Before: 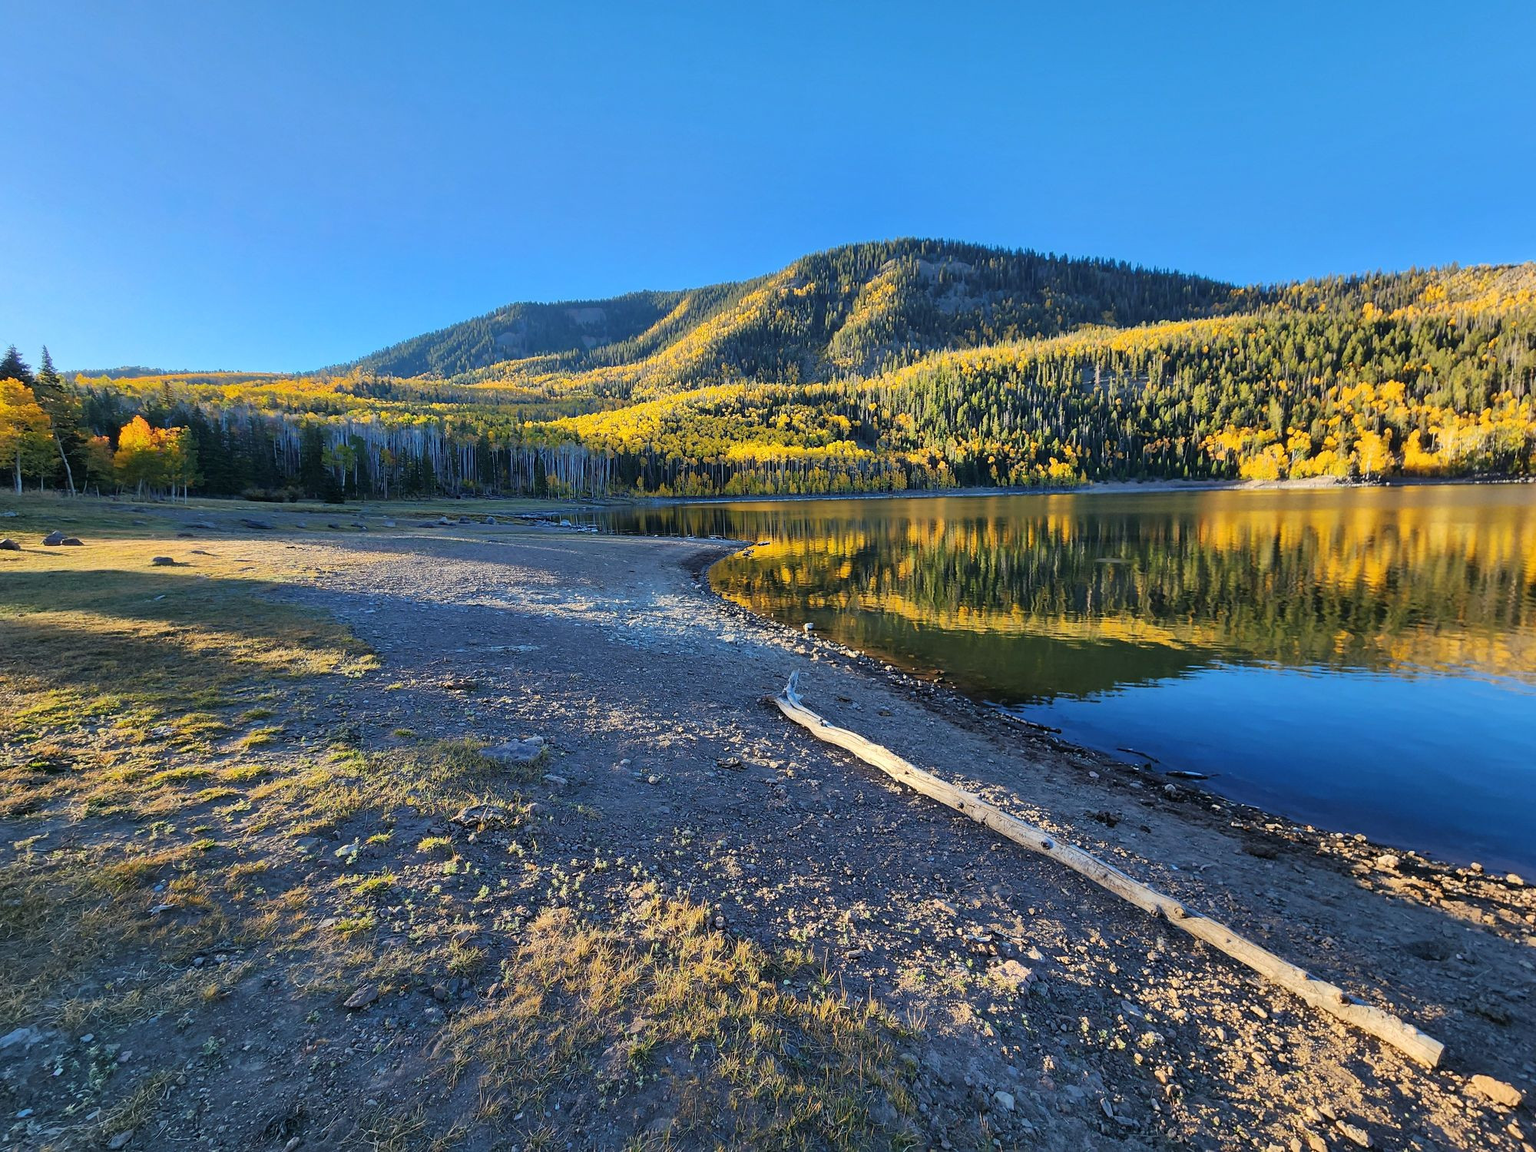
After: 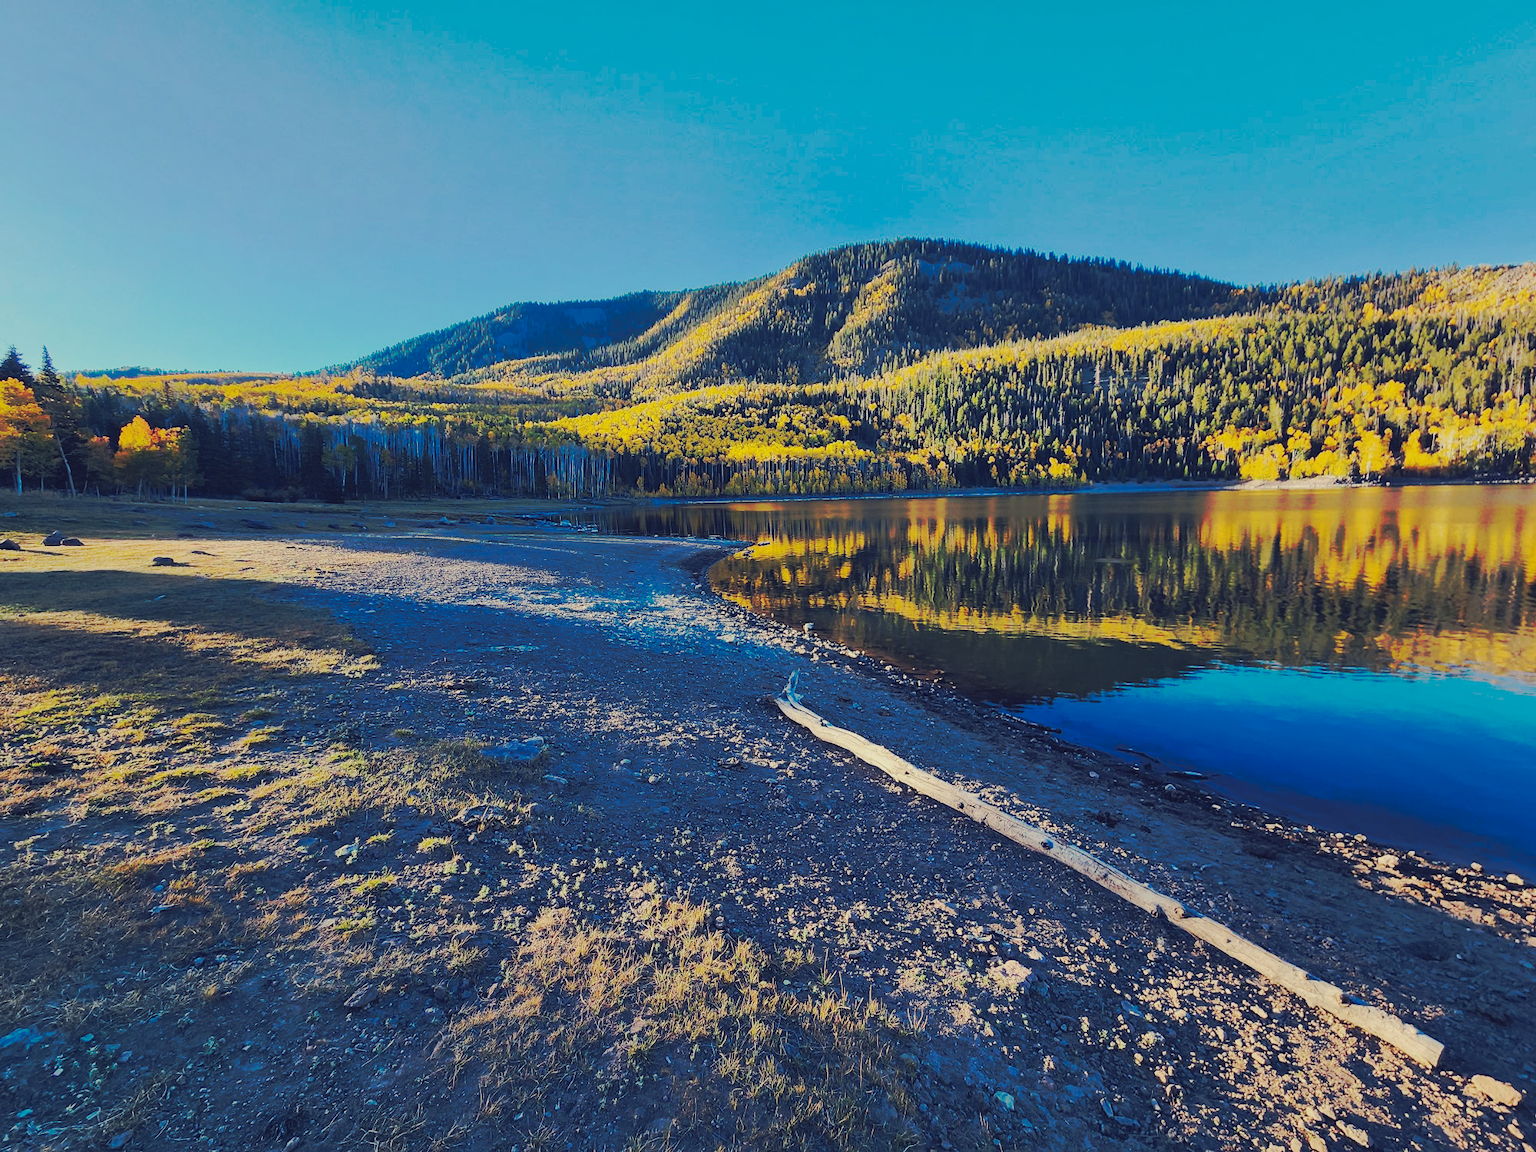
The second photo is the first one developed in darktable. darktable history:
tone curve: curves: ch0 [(0, 0) (0.003, 0.002) (0.011, 0.01) (0.025, 0.021) (0.044, 0.038) (0.069, 0.06) (0.1, 0.086) (0.136, 0.117) (0.177, 0.153) (0.224, 0.193) (0.277, 0.238) (0.335, 0.288) (0.399, 0.343) (0.468, 0.403) (0.543, 0.582) (0.623, 0.656) (0.709, 0.734) (0.801, 0.818) (0.898, 0.906) (1, 1)], preserve colors none
color look up table: target L [84.62, 83, 81.4, 77.38, 76.27, 75.35, 71.63, 71.47, 70.9, 59.76, 54.58, 55.84, 48.37, 44.28, 19.11, 200, 81.53, 76.27, 70.69, 60.98, 59.72, 54.14, 43.58, 42.5, 39.43, 35.5, 19.44, 11.07, 68.99, 69.63, 62.94, 53, 52.12, 49.7, 46.3, 44.24, 33.69, 29.55, 34.13, 31.02, 28.23, 22.13, 11.65, 84.06, 77.08, 67.59, 51.17, 31.31, 9.952], target a [-10.78, -17.59, -26.96, -55.01, -56.96, -11, -64.85, -35.07, -9.03, -41.78, -38.8, 1.135, -41.53, -20.86, -14.01, 0, -1.226, 16.57, 12.72, 42.31, 17.51, 54.96, 31.83, 42.37, 61.71, 6.639, 19.49, 16.48, 29.16, 12.55, 8.737, 64.29, -10.37, 73.19, 60.97, 13.28, 26.02, 38.57, 56.7, 20.3, 3.269, 8.53, 24.74, -4.31, -40.57, -21.95, -17.08, -14.76, 4.984], target b [44.76, 15.79, 70.86, 12.72, 32.39, 66.23, 60.45, 20.82, 14.81, 4.152, 44.62, 37.86, 21.42, 15.93, -0.053, 0, 35.58, 5.887, 63.19, 7.584, 18.64, 25.7, -4.09, 23.13, 32.62, -3.952, 1.3, -19.05, -13.62, -16.89, -1.357, -15.78, -42.99, -45.61, -6.394, -24.16, -40.22, -80.05, -47.63, -64.09, -22.3, -39.79, -48.49, 4.467, -5.563, -20.1, -14.52, -17.72, -19.58], num patches 49
